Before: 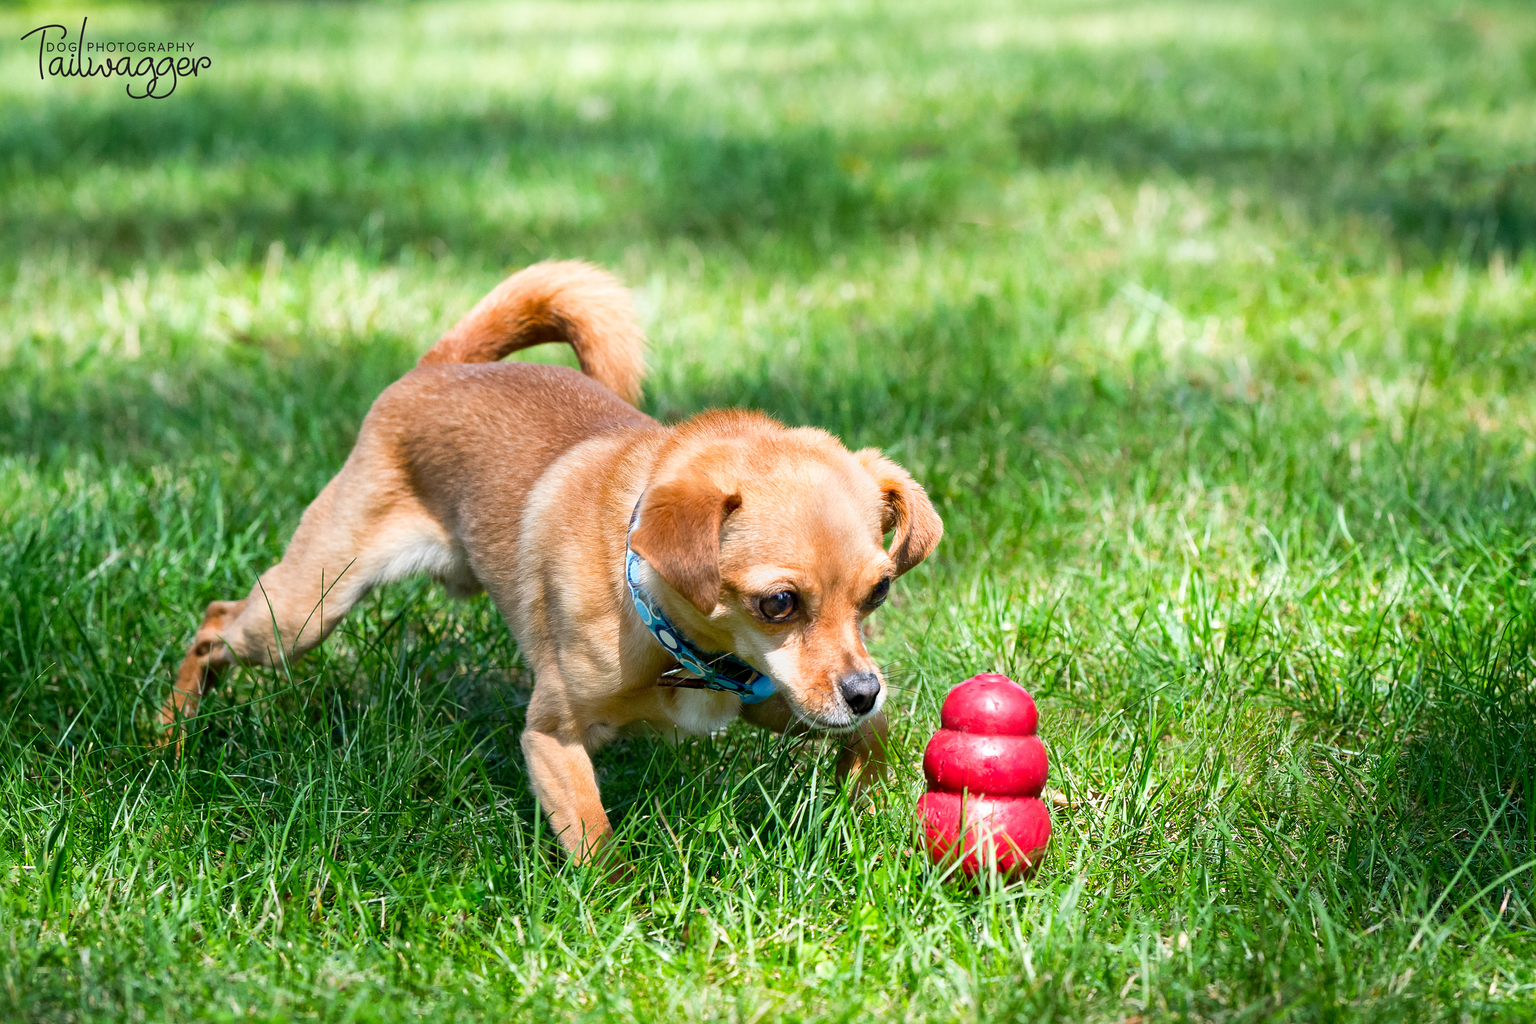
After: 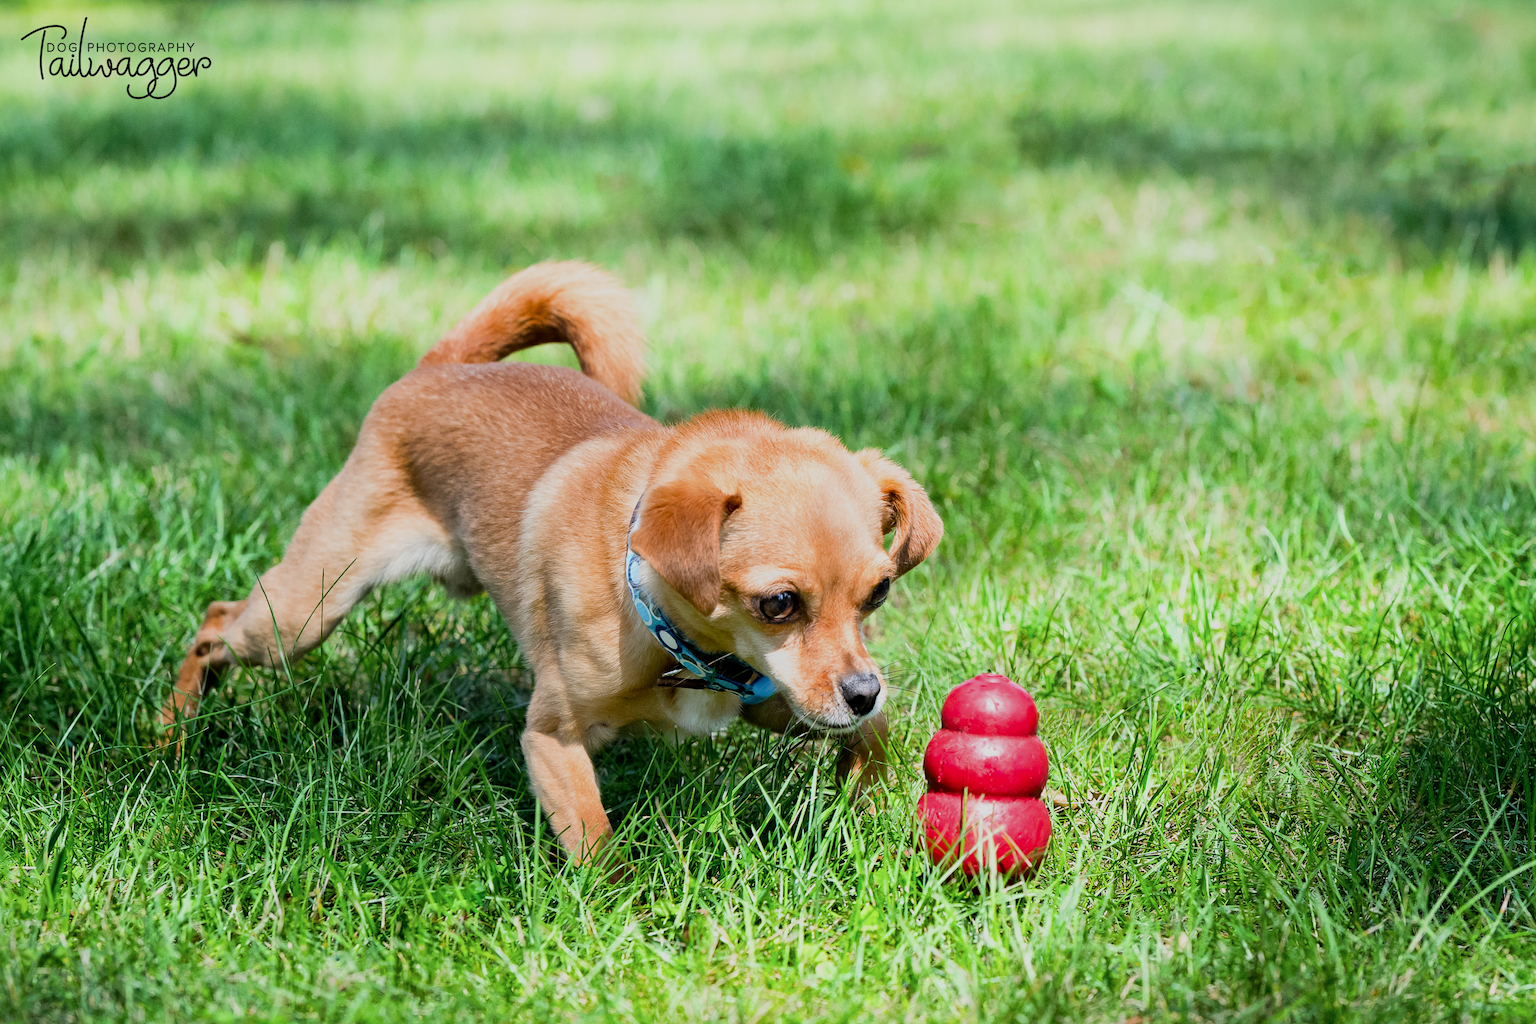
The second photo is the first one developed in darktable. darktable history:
filmic rgb: hardness 4.17
color zones: curves: ch0 [(0.25, 0.5) (0.463, 0.627) (0.484, 0.637) (0.75, 0.5)]
